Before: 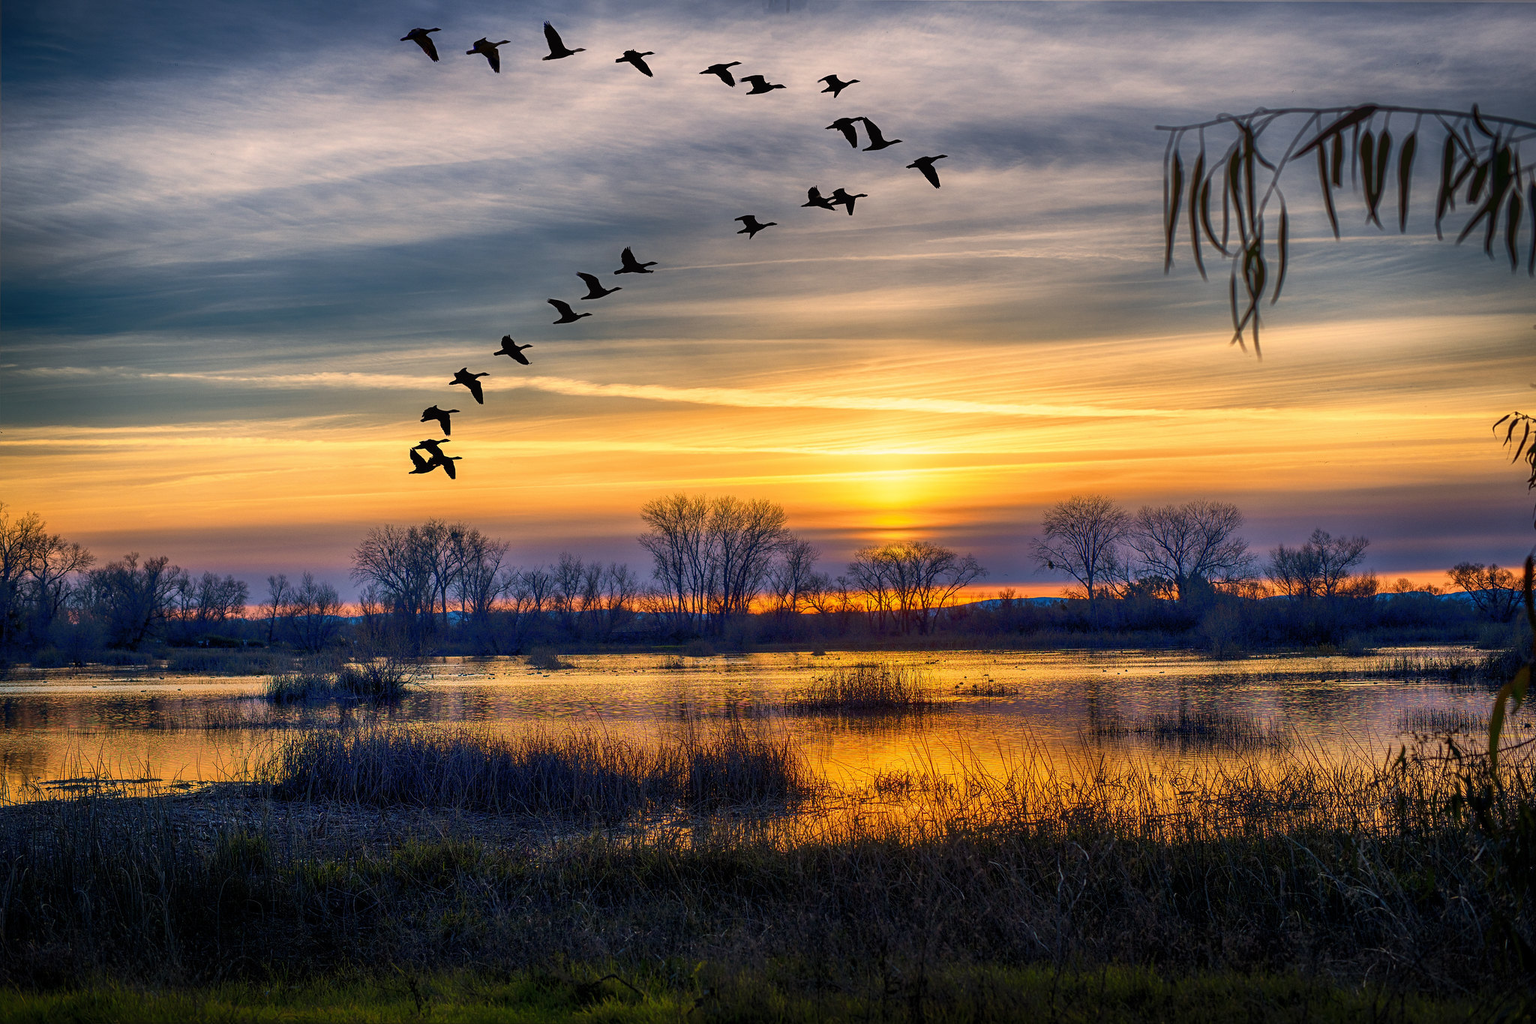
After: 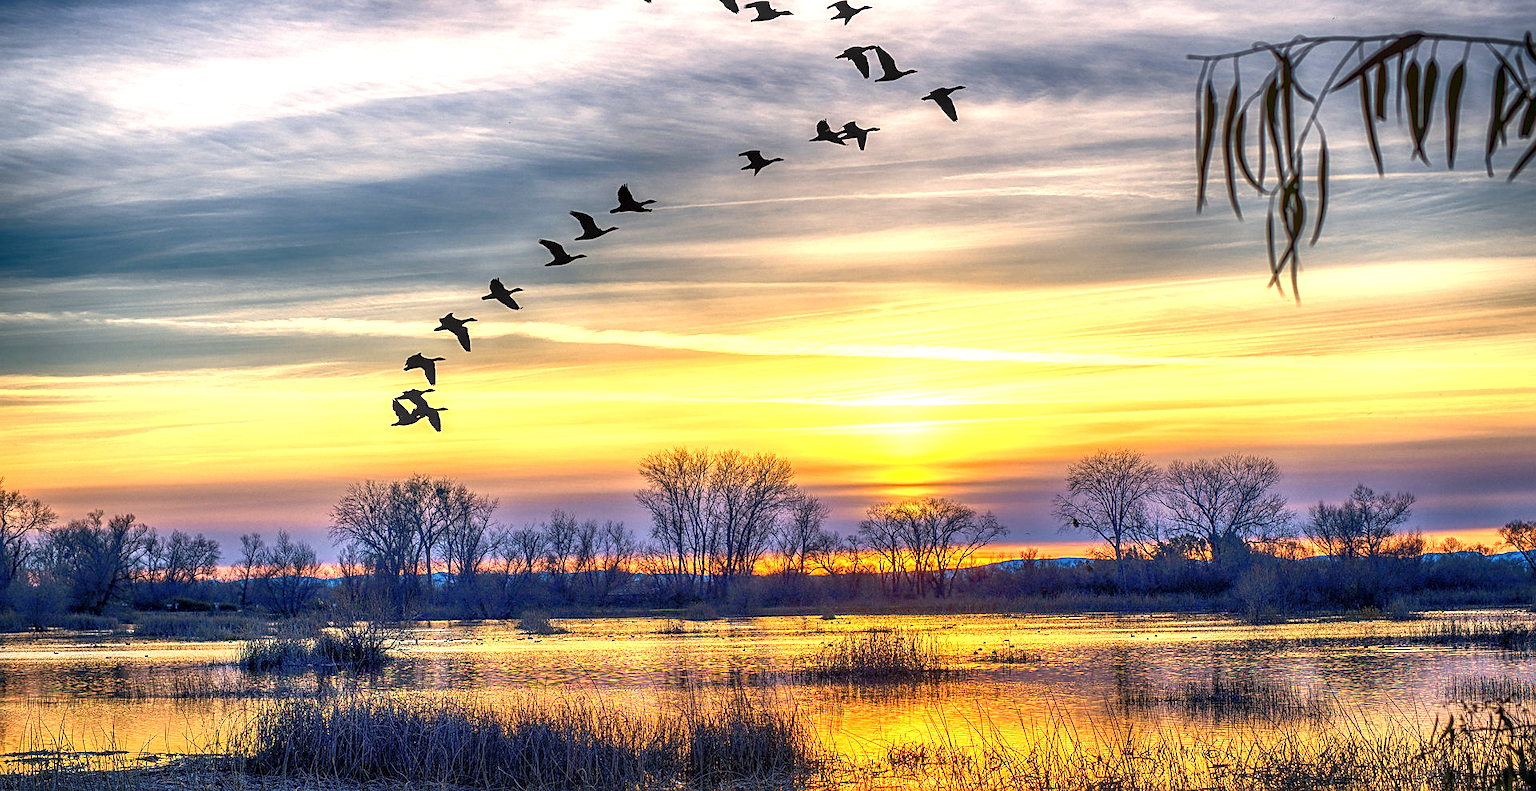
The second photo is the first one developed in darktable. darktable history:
exposure: black level correction 0, exposure 1 EV, compensate exposure bias true, compensate highlight preservation false
sharpen: radius 1.864, amount 0.398, threshold 1.271
crop: left 2.737%, top 7.287%, right 3.421%, bottom 20.179%
local contrast: detail 130%
